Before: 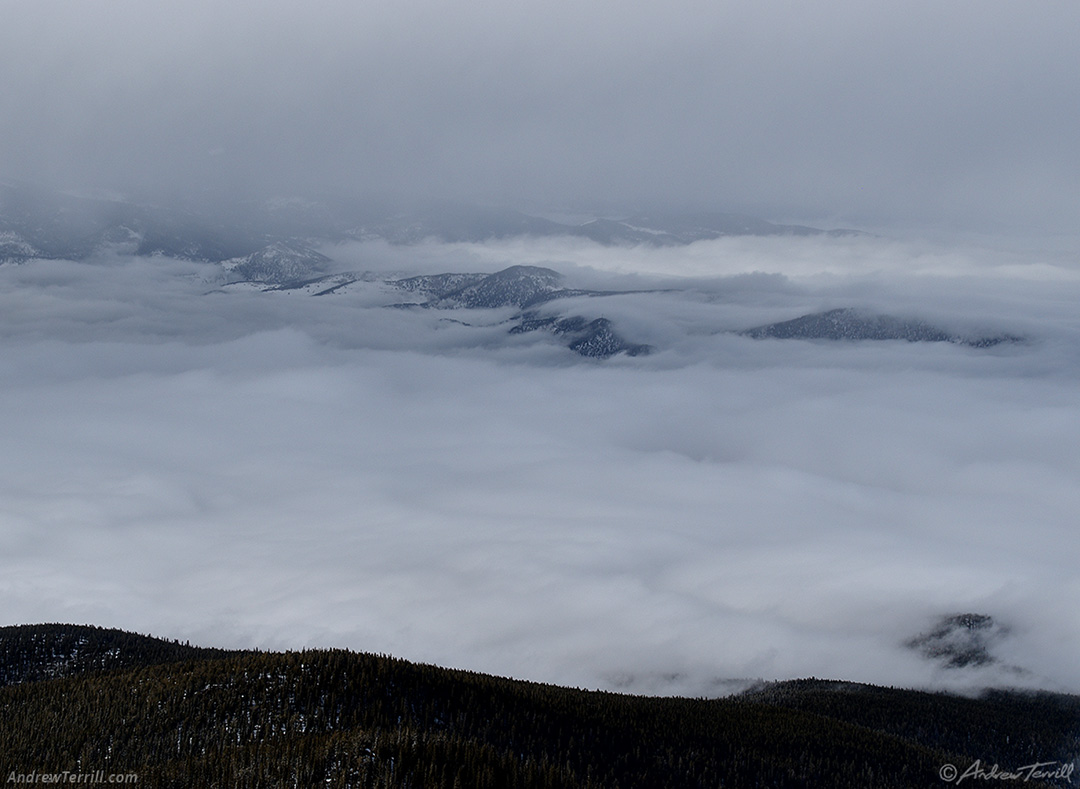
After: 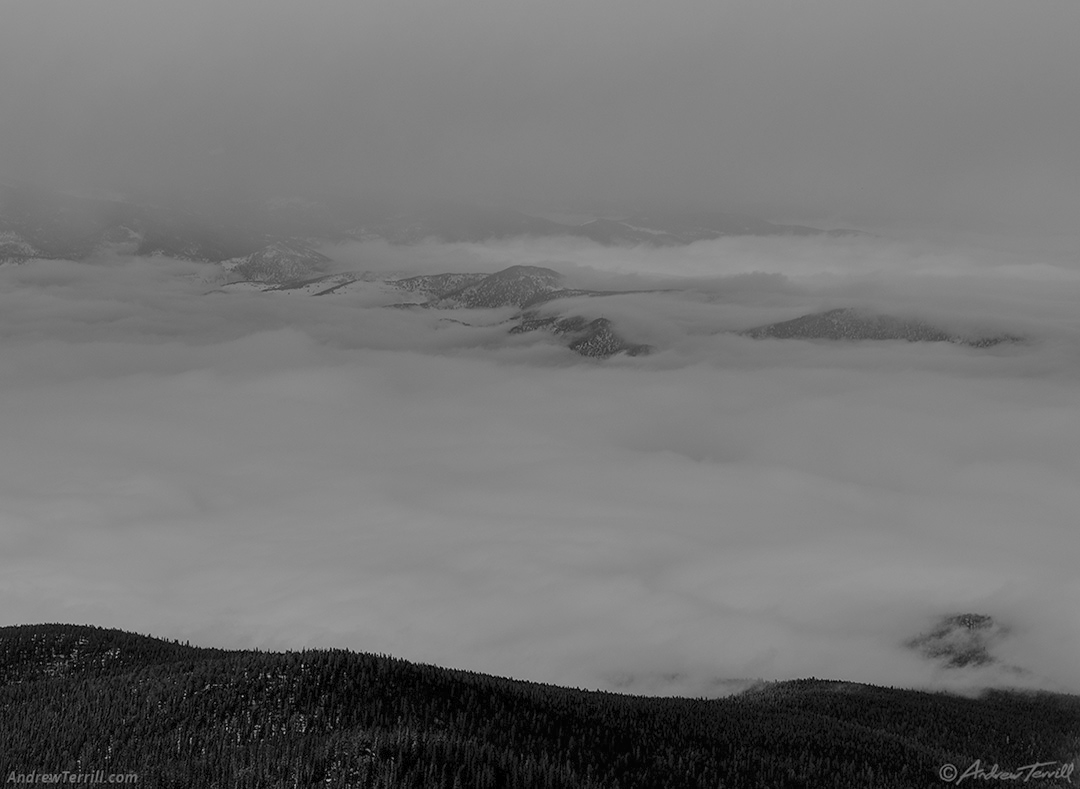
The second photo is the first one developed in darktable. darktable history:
monochrome: a -92.57, b 58.91
color correction: highlights a* 0.003, highlights b* -0.283
color balance rgb: contrast -30%
